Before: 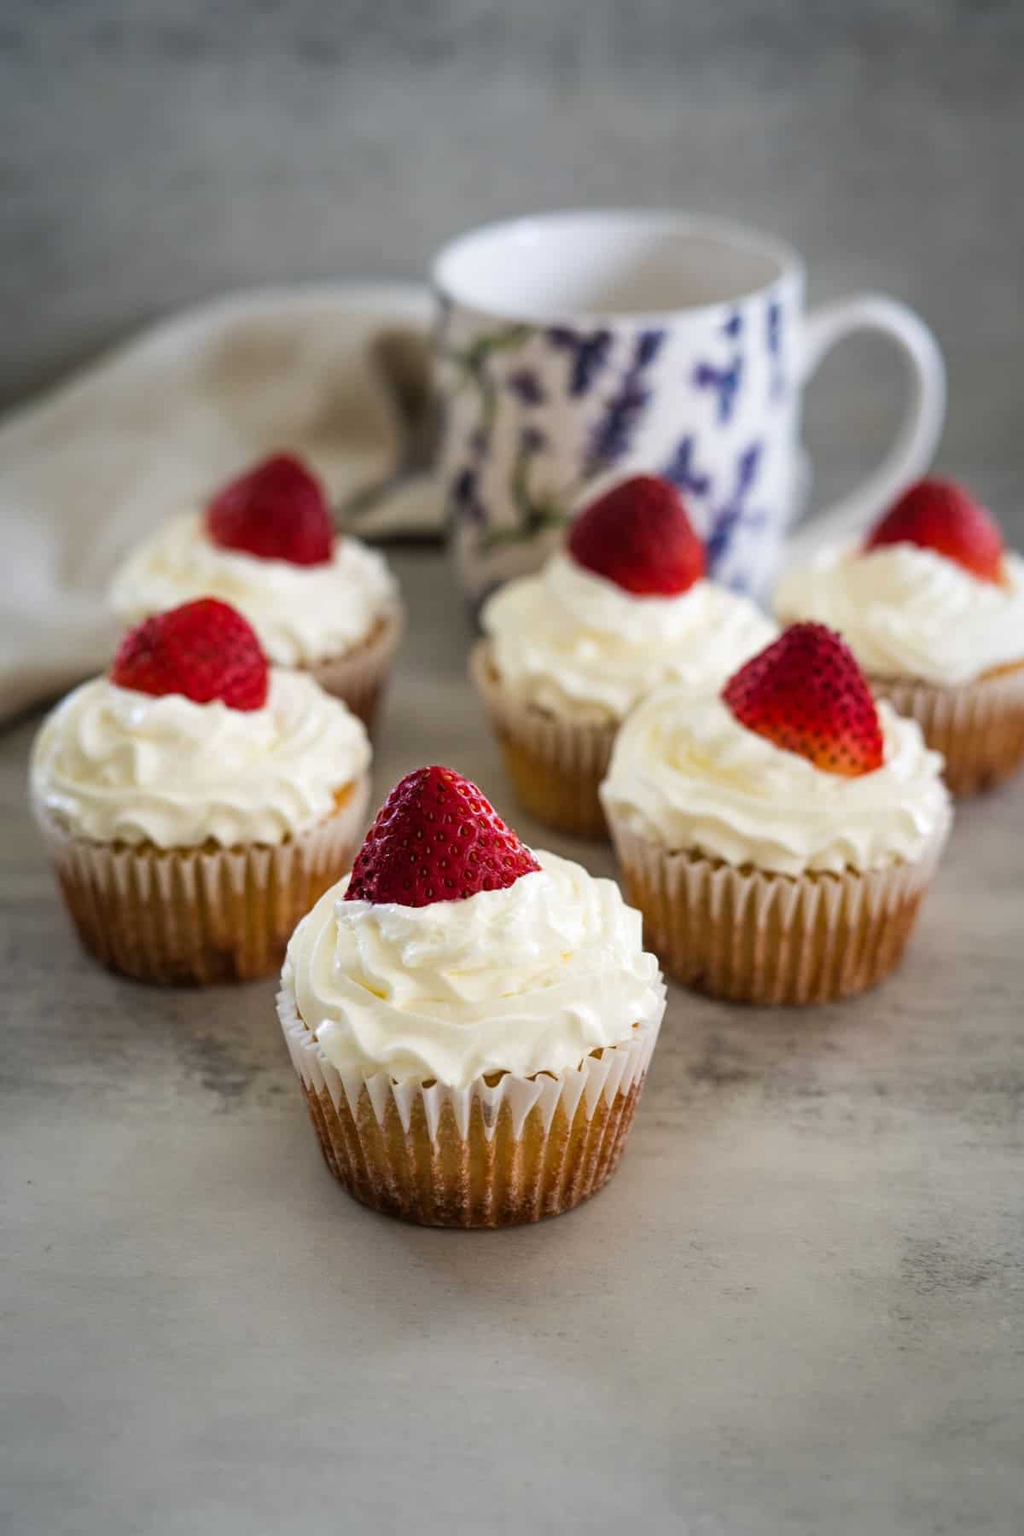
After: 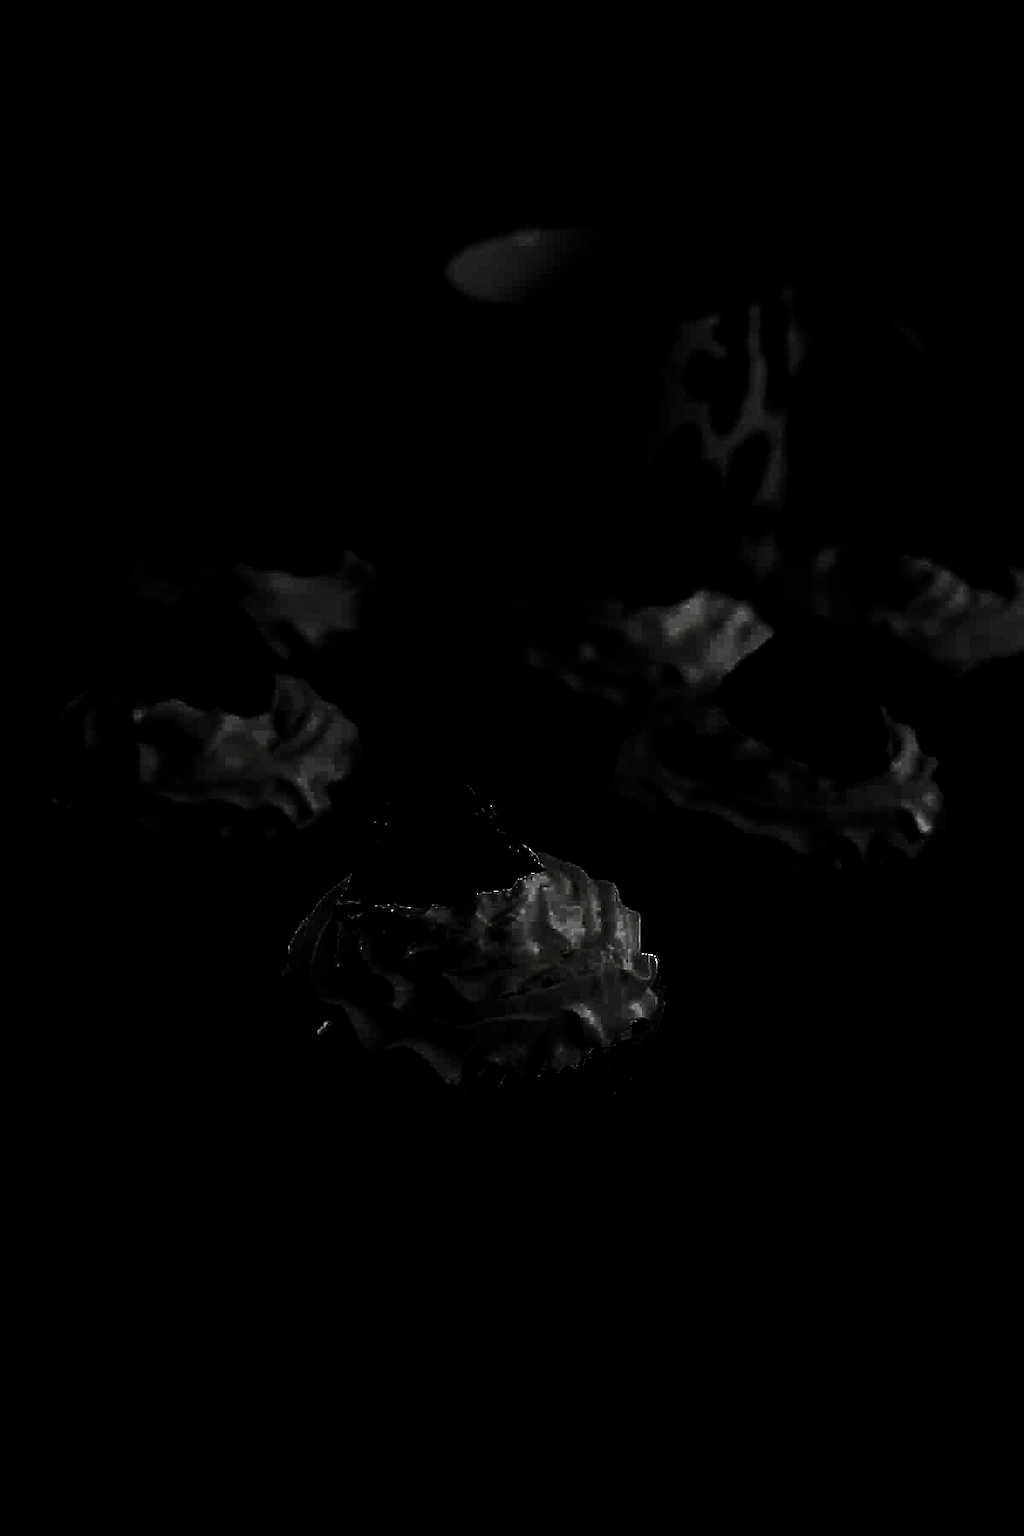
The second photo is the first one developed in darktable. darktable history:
levels: black 0.103%, levels [0.721, 0.937, 0.997]
color correction: highlights a* 0.004, highlights b* -0.738
haze removal: compatibility mode true, adaptive false
exposure: black level correction 0.006, exposure -0.223 EV, compensate highlight preservation false
local contrast: mode bilateral grid, contrast 14, coarseness 36, detail 105%, midtone range 0.2
sharpen: on, module defaults
